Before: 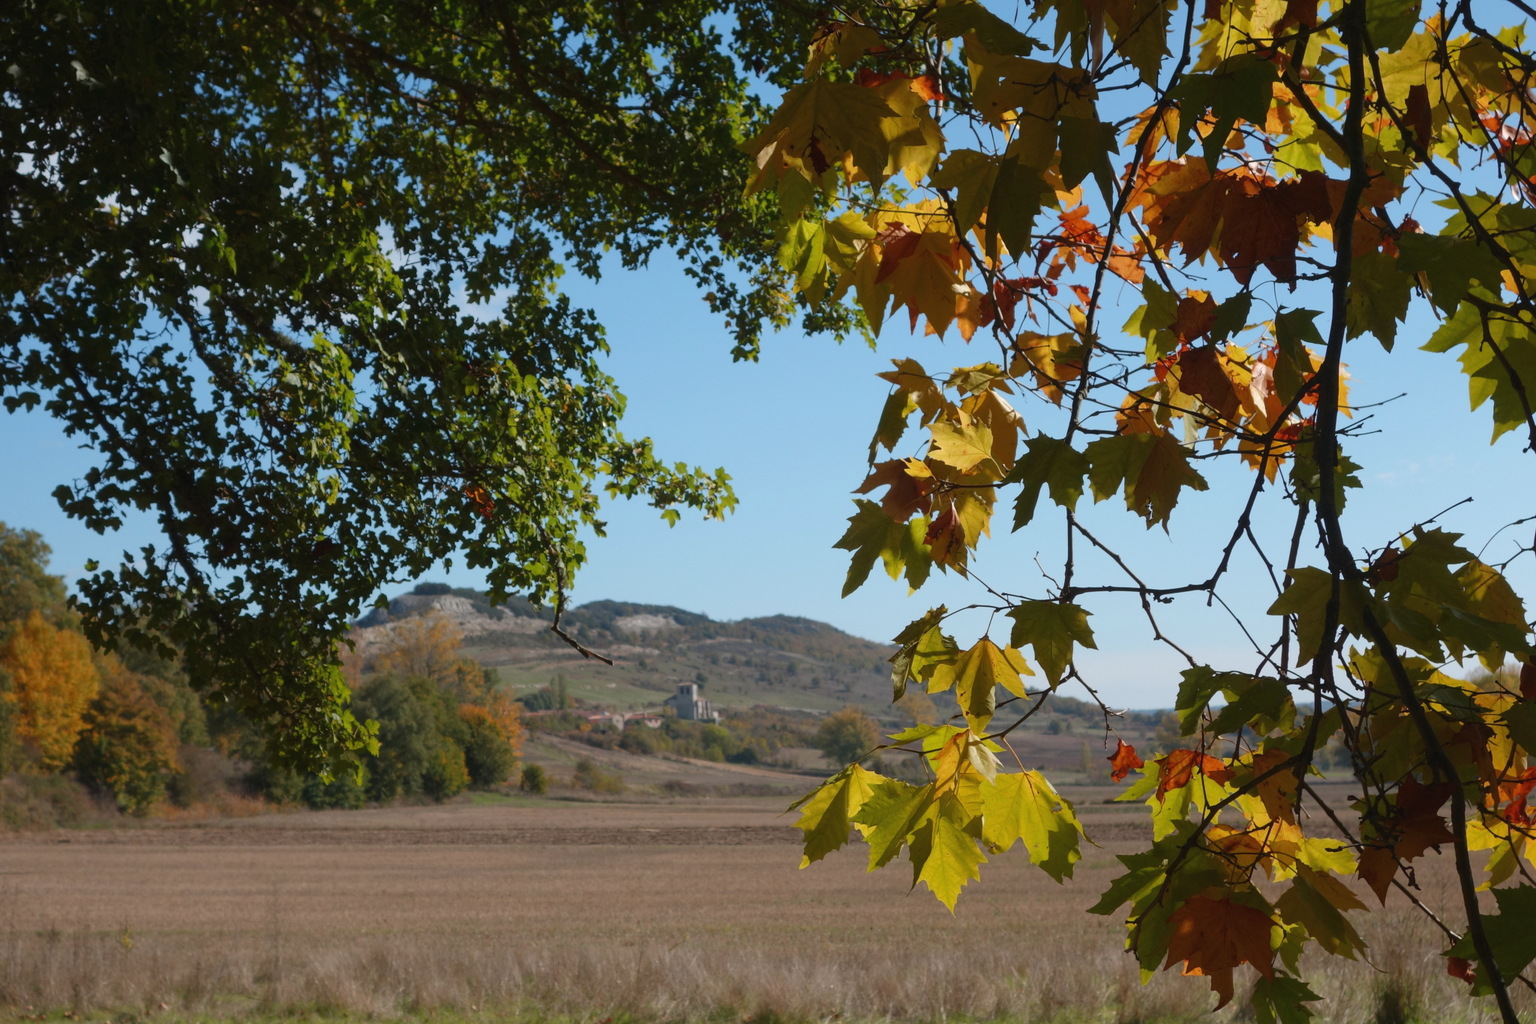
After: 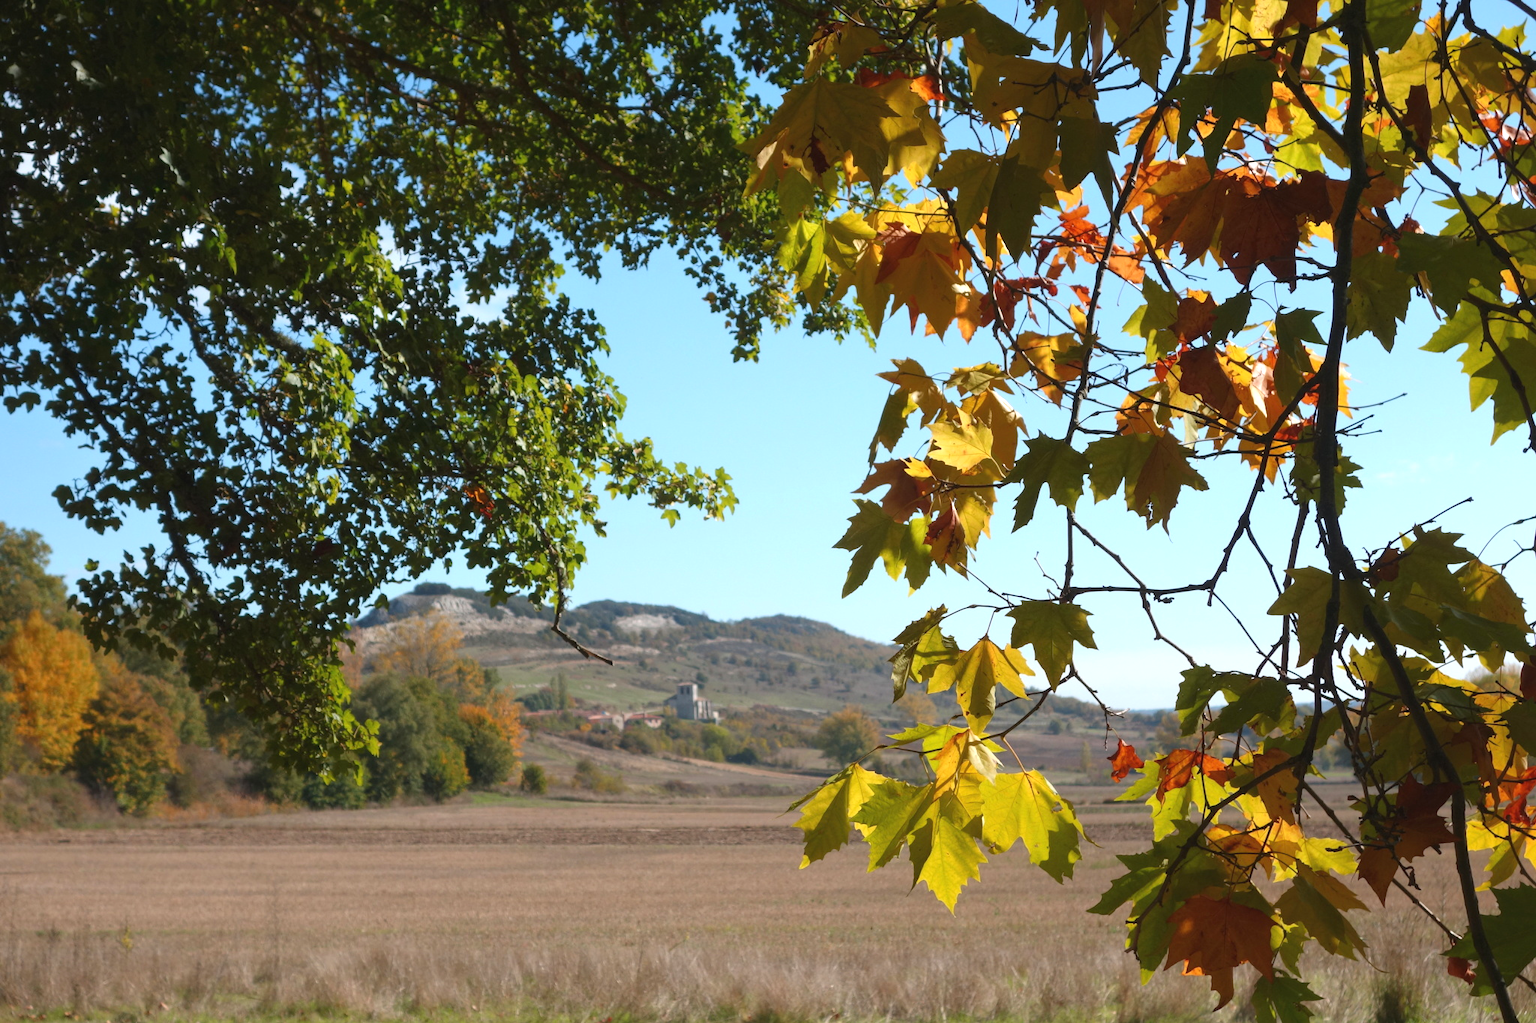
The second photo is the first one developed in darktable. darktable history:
exposure: exposure 0.668 EV, compensate highlight preservation false
tone equalizer: -7 EV 0.098 EV, smoothing 1
